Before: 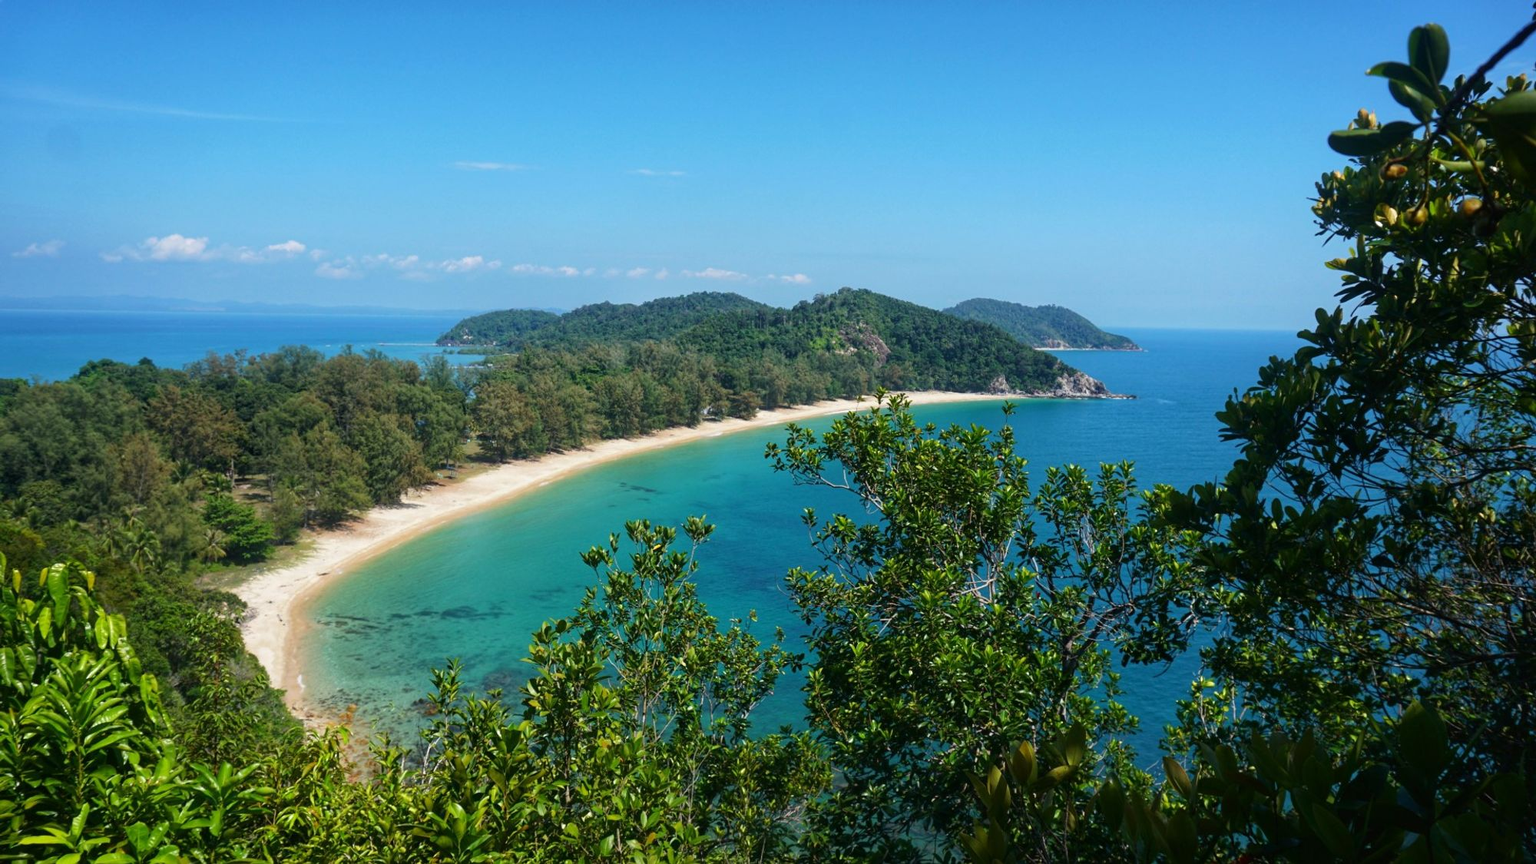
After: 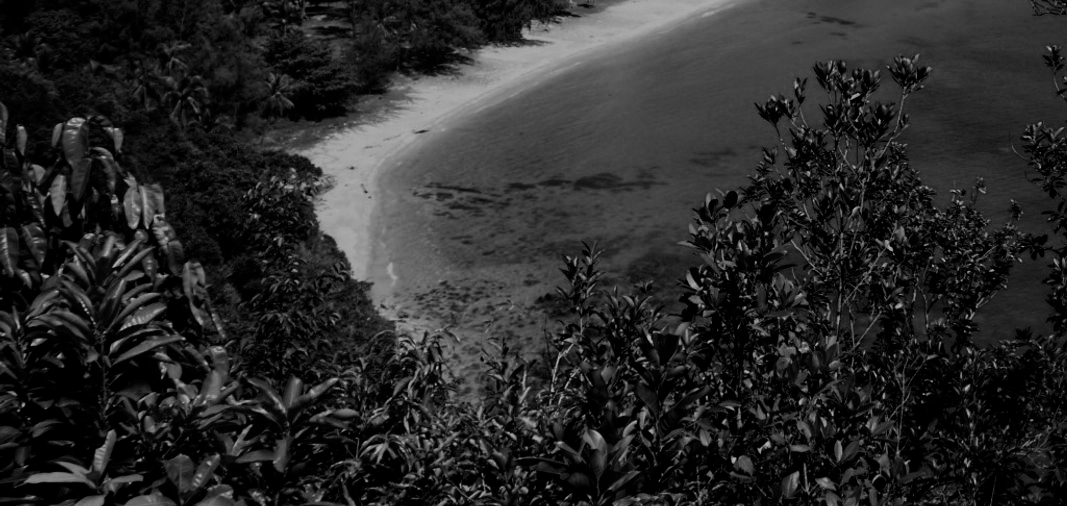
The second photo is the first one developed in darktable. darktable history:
white balance: red 1.004, blue 1.096
contrast brightness saturation: contrast -0.03, brightness -0.59, saturation -1
sigmoid: skew -0.2, preserve hue 0%, red attenuation 0.1, red rotation 0.035, green attenuation 0.1, green rotation -0.017, blue attenuation 0.15, blue rotation -0.052, base primaries Rec2020
crop and rotate: top 54.778%, right 46.61%, bottom 0.159%
